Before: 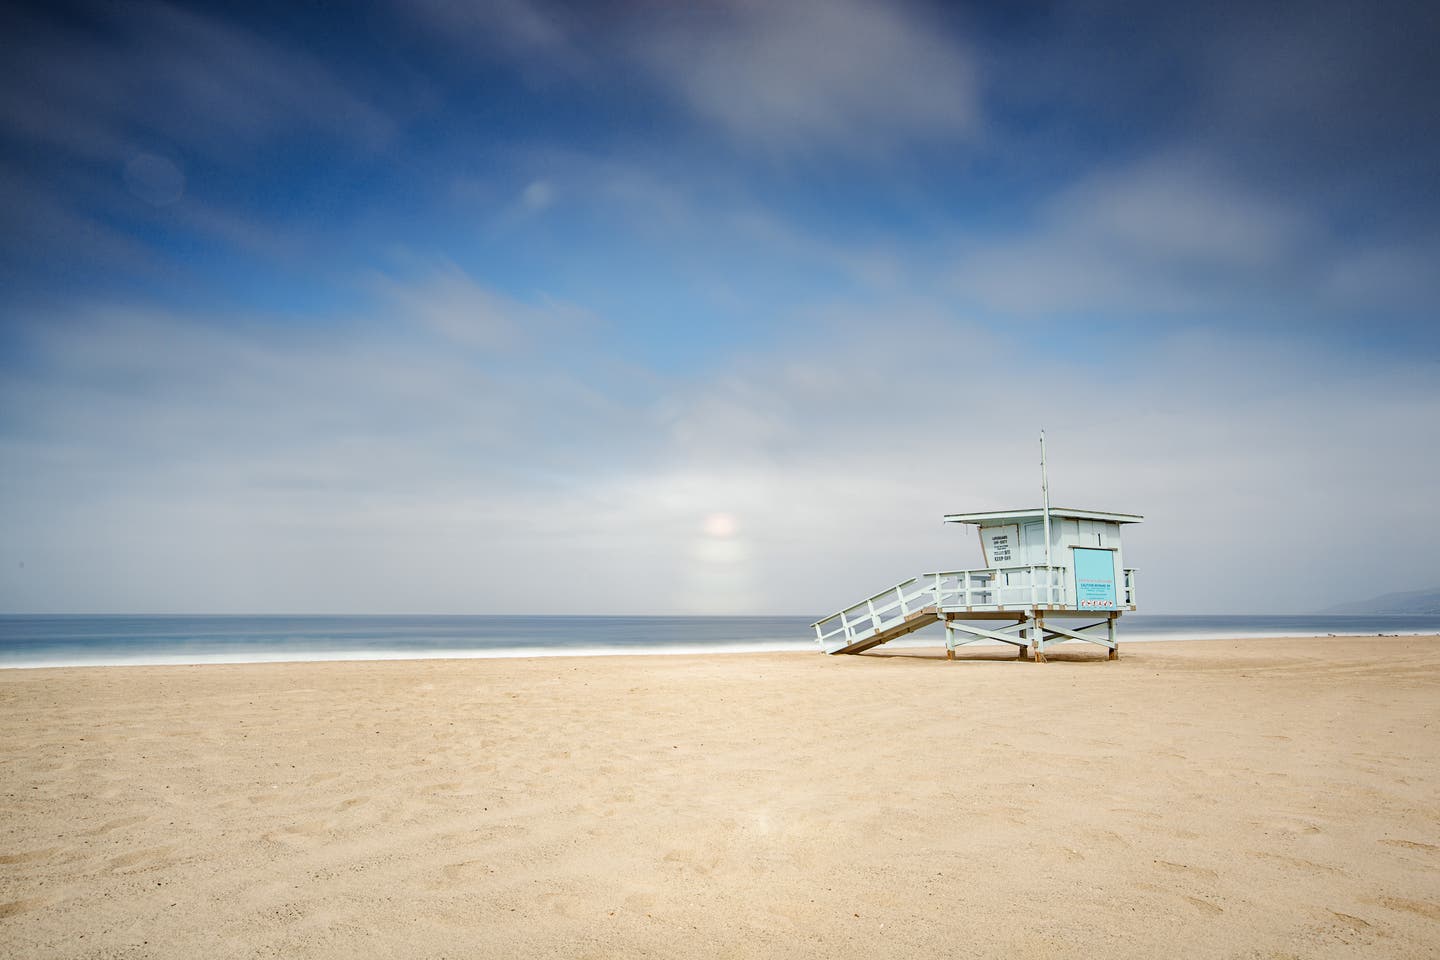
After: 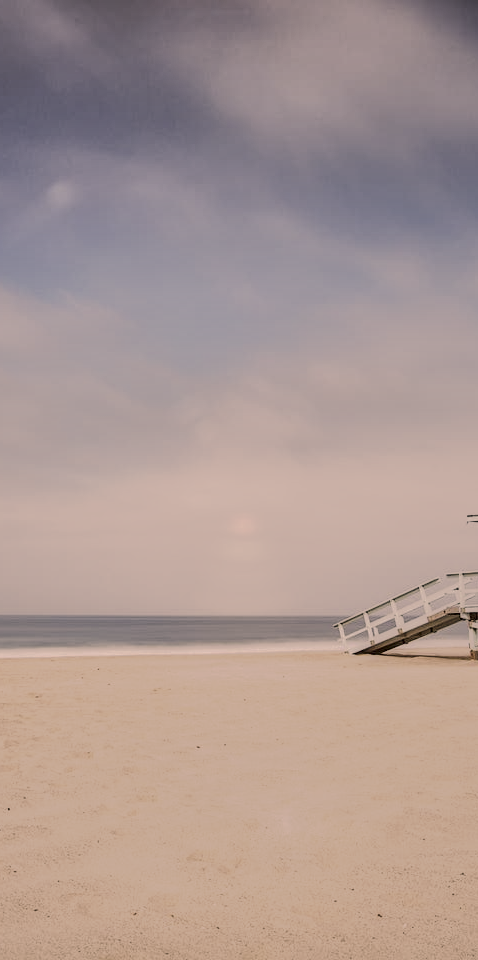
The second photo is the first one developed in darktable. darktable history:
crop: left 33.154%, right 33.626%
exposure: black level correction 0.002, compensate highlight preservation false
color correction: highlights a* 11.63, highlights b* 11.78
local contrast: shadows 176%, detail 226%
filmic rgb: black relative exposure -7.49 EV, white relative exposure 5 EV, hardness 3.31, contrast 1.298
tone curve: curves: ch0 [(0, 0) (0.003, 0.322) (0.011, 0.327) (0.025, 0.345) (0.044, 0.365) (0.069, 0.378) (0.1, 0.391) (0.136, 0.403) (0.177, 0.412) (0.224, 0.429) (0.277, 0.448) (0.335, 0.474) (0.399, 0.503) (0.468, 0.537) (0.543, 0.57) (0.623, 0.61) (0.709, 0.653) (0.801, 0.699) (0.898, 0.75) (1, 1)], preserve colors none
